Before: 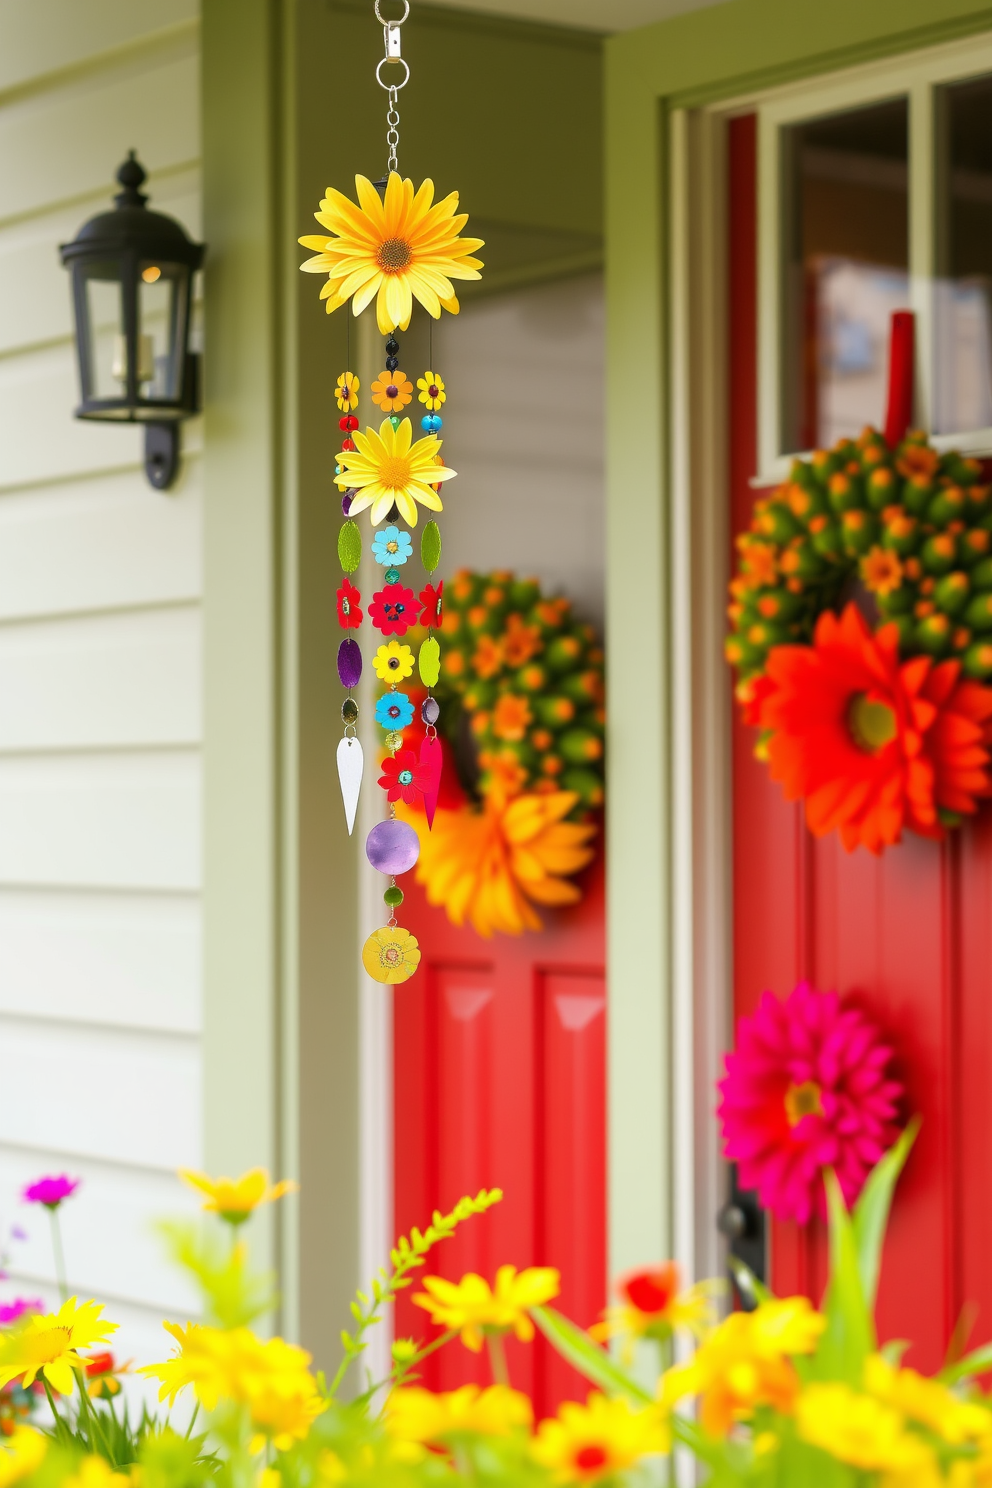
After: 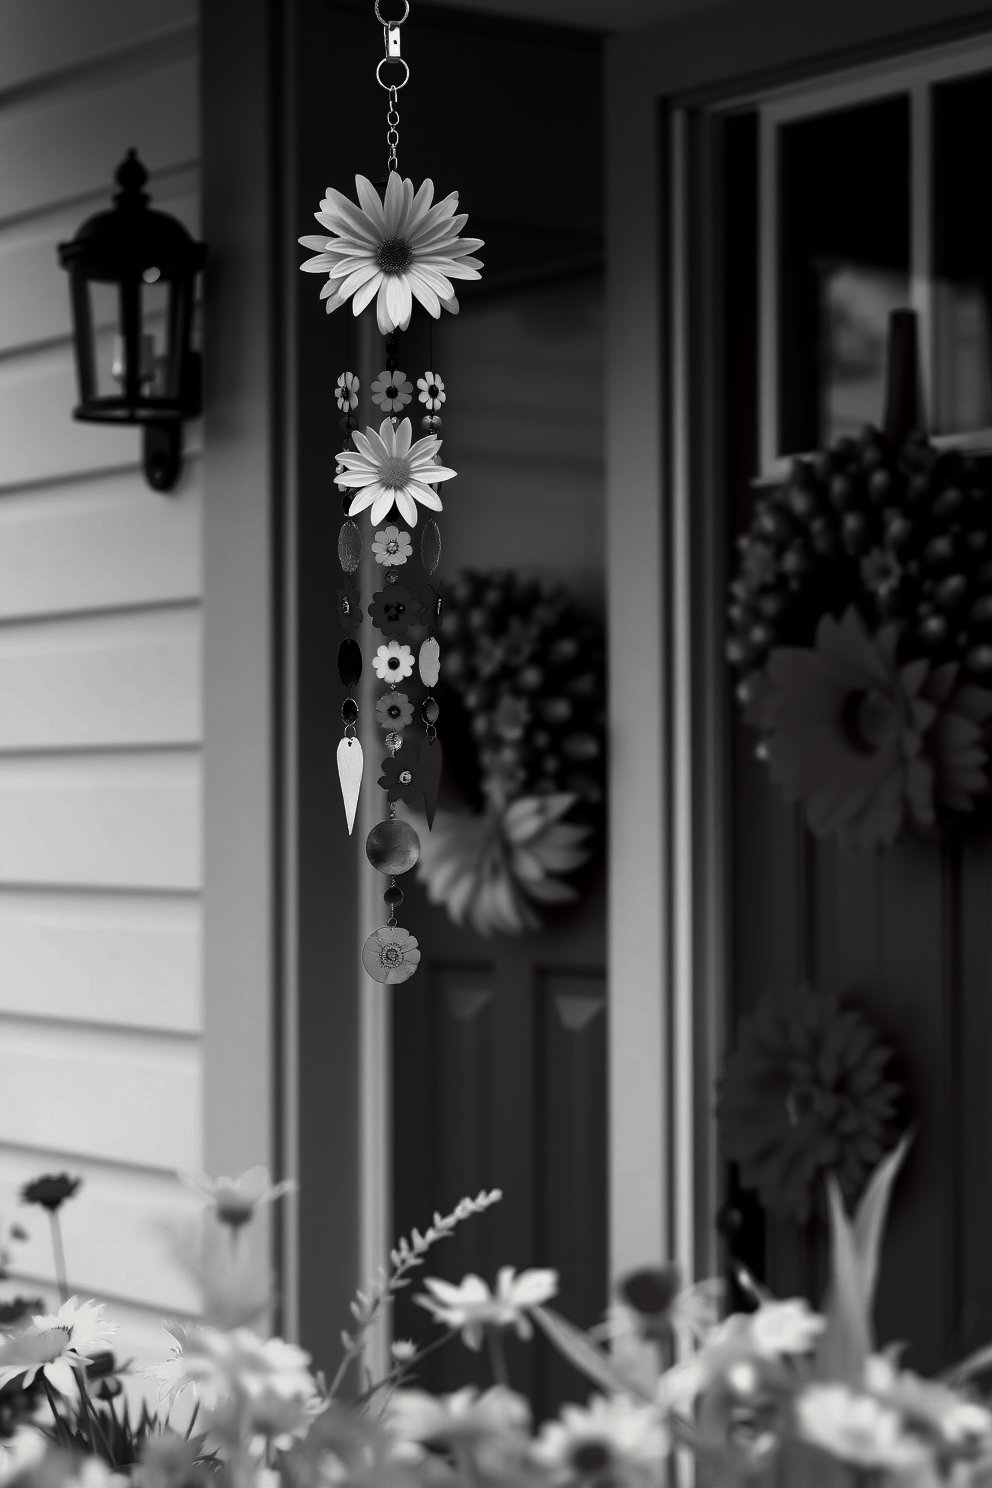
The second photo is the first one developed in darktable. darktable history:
exposure: black level correction 0.017, exposure -0.005 EV, compensate exposure bias true, compensate highlight preservation false
contrast brightness saturation: contrast 0.016, brightness -0.98, saturation -0.987
